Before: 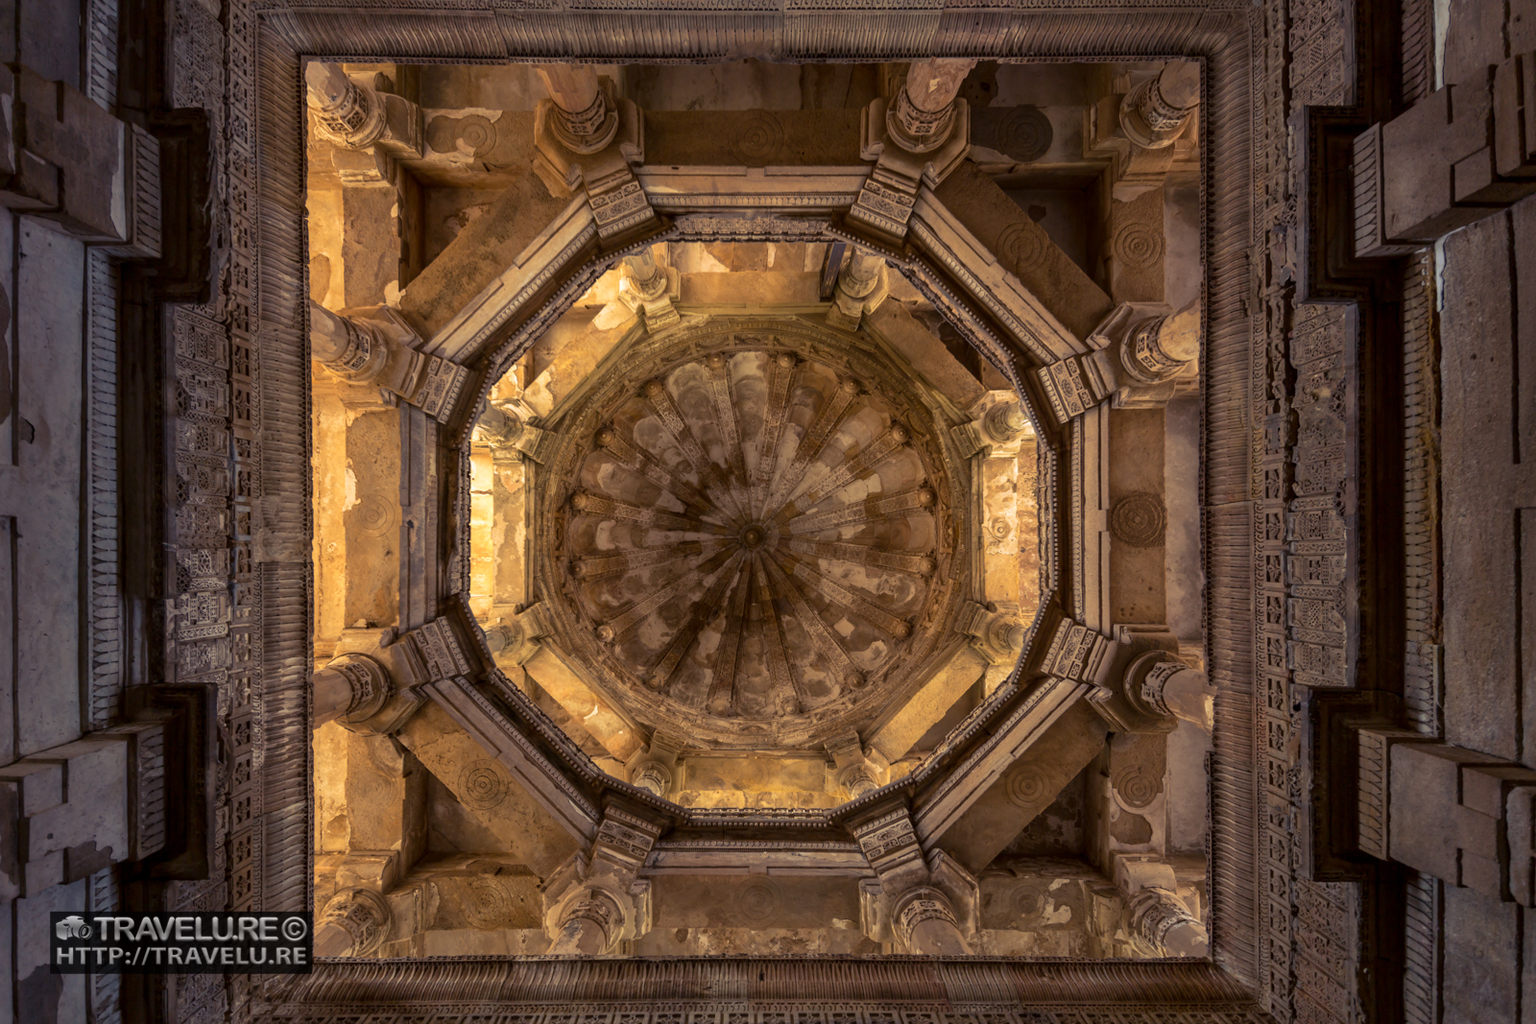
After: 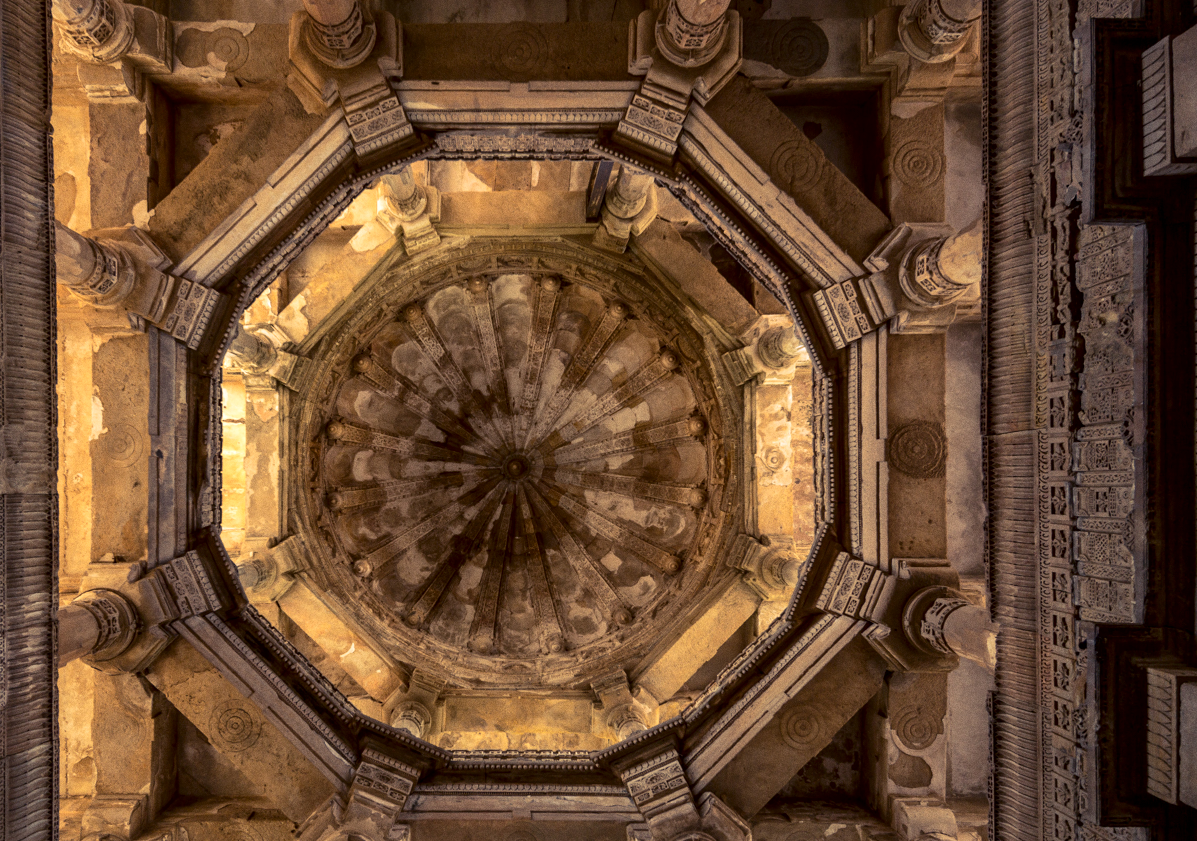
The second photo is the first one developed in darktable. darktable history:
local contrast: mode bilateral grid, contrast 20, coarseness 100, detail 150%, midtone range 0.2
crop: left 16.768%, top 8.653%, right 8.362%, bottom 12.485%
grain: coarseness 7.08 ISO, strength 21.67%, mid-tones bias 59.58%
